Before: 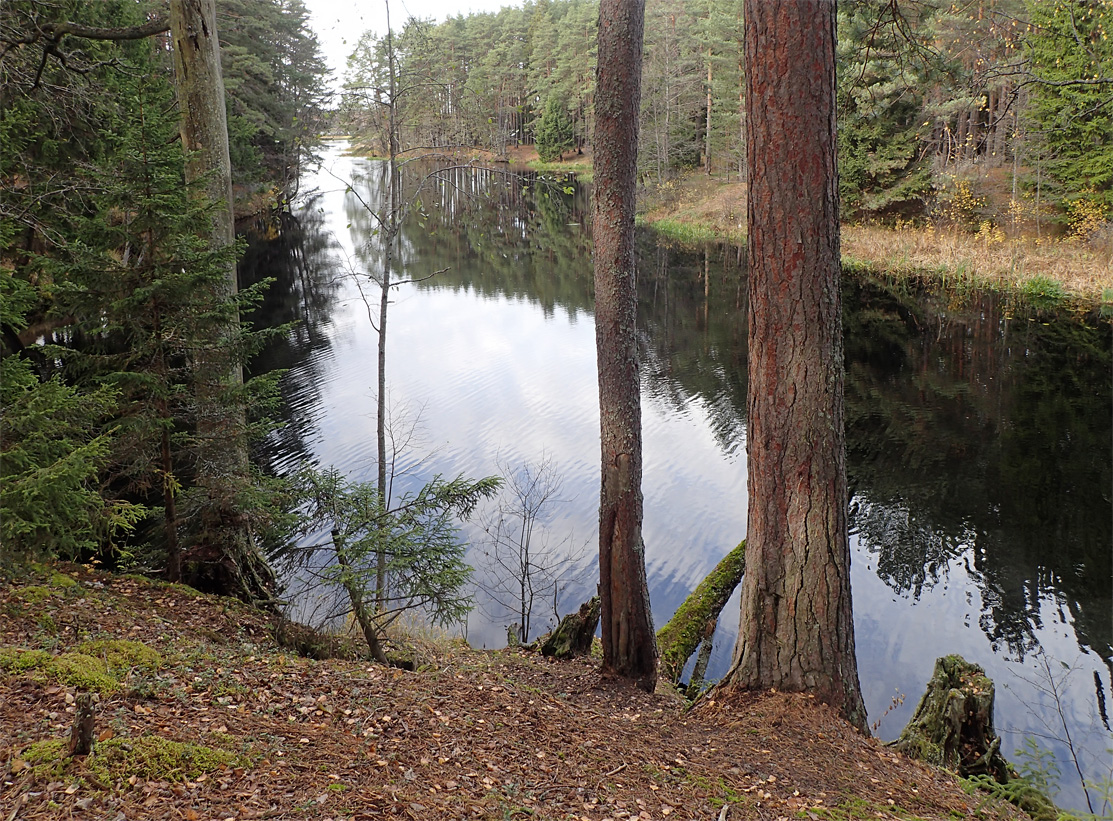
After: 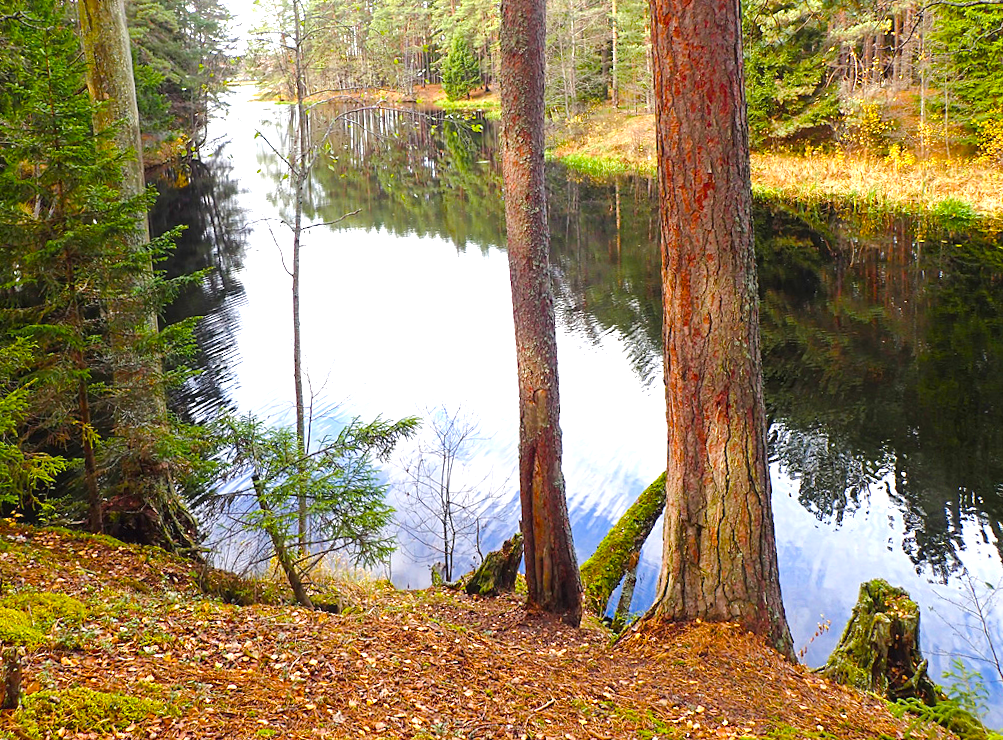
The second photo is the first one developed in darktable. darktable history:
local contrast: highlights 100%, shadows 100%, detail 120%, midtone range 0.2
color balance rgb: linear chroma grading › shadows 10%, linear chroma grading › highlights 10%, linear chroma grading › global chroma 15%, linear chroma grading › mid-tones 15%, perceptual saturation grading › global saturation 40%, perceptual saturation grading › highlights -25%, perceptual saturation grading › mid-tones 35%, perceptual saturation grading › shadows 35%, perceptual brilliance grading › global brilliance 11.29%, global vibrance 11.29%
crop and rotate: angle 1.96°, left 5.673%, top 5.673%
exposure: black level correction -0.002, exposure 0.708 EV, compensate exposure bias true, compensate highlight preservation false
